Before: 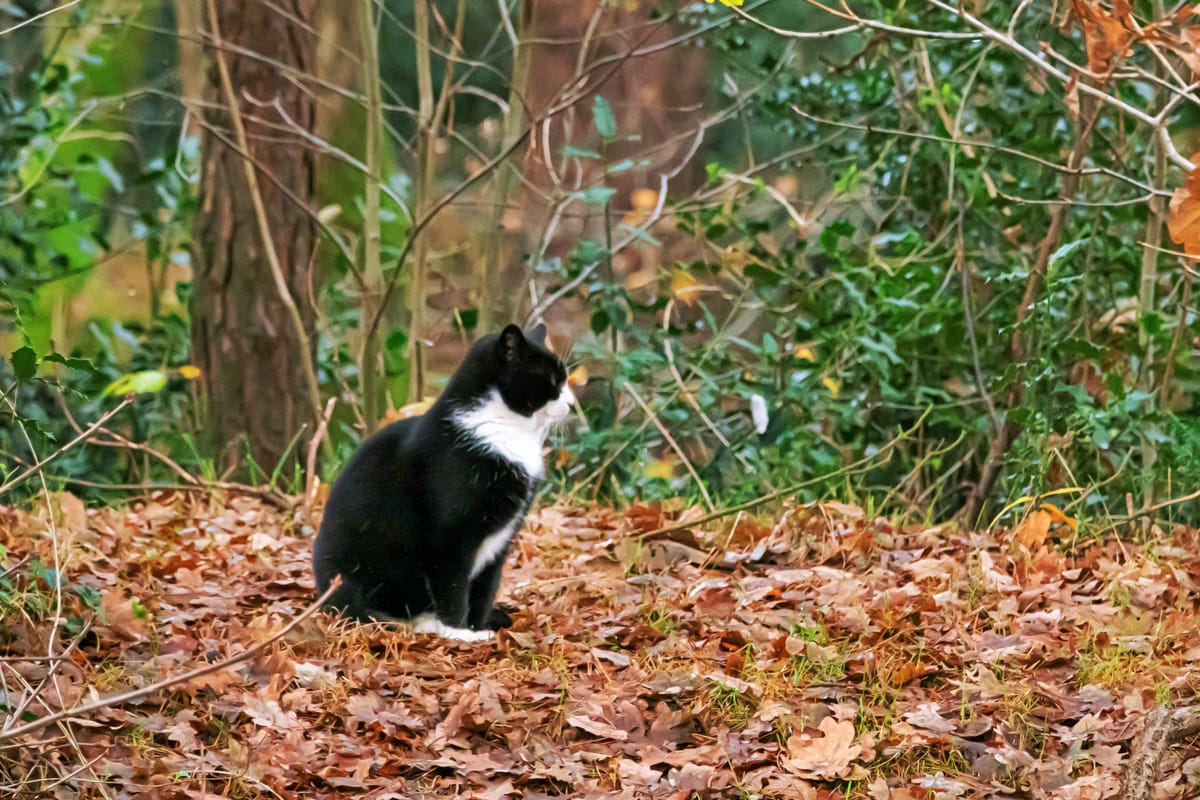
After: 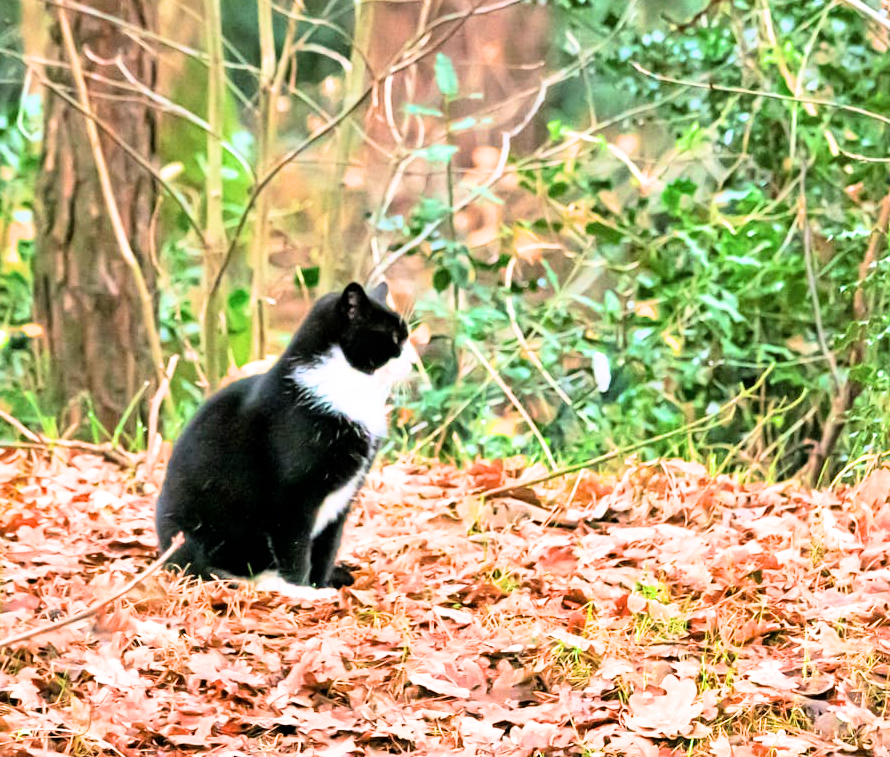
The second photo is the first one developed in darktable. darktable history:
filmic rgb: black relative exposure -16 EV, white relative exposure 5.28 EV, hardness 5.92, contrast 1.24, color science v6 (2022)
tone curve: curves: ch1 [(0, 0) (0.214, 0.291) (0.372, 0.44) (0.463, 0.476) (0.498, 0.502) (0.521, 0.531) (1, 1)]; ch2 [(0, 0) (0.456, 0.447) (0.5, 0.5) (0.547, 0.557) (0.592, 0.57) (0.631, 0.602) (1, 1)], preserve colors none
exposure: black level correction 0.001, exposure 1.735 EV, compensate highlight preservation false
crop and rotate: left 13.209%, top 5.366%, right 12.605%
